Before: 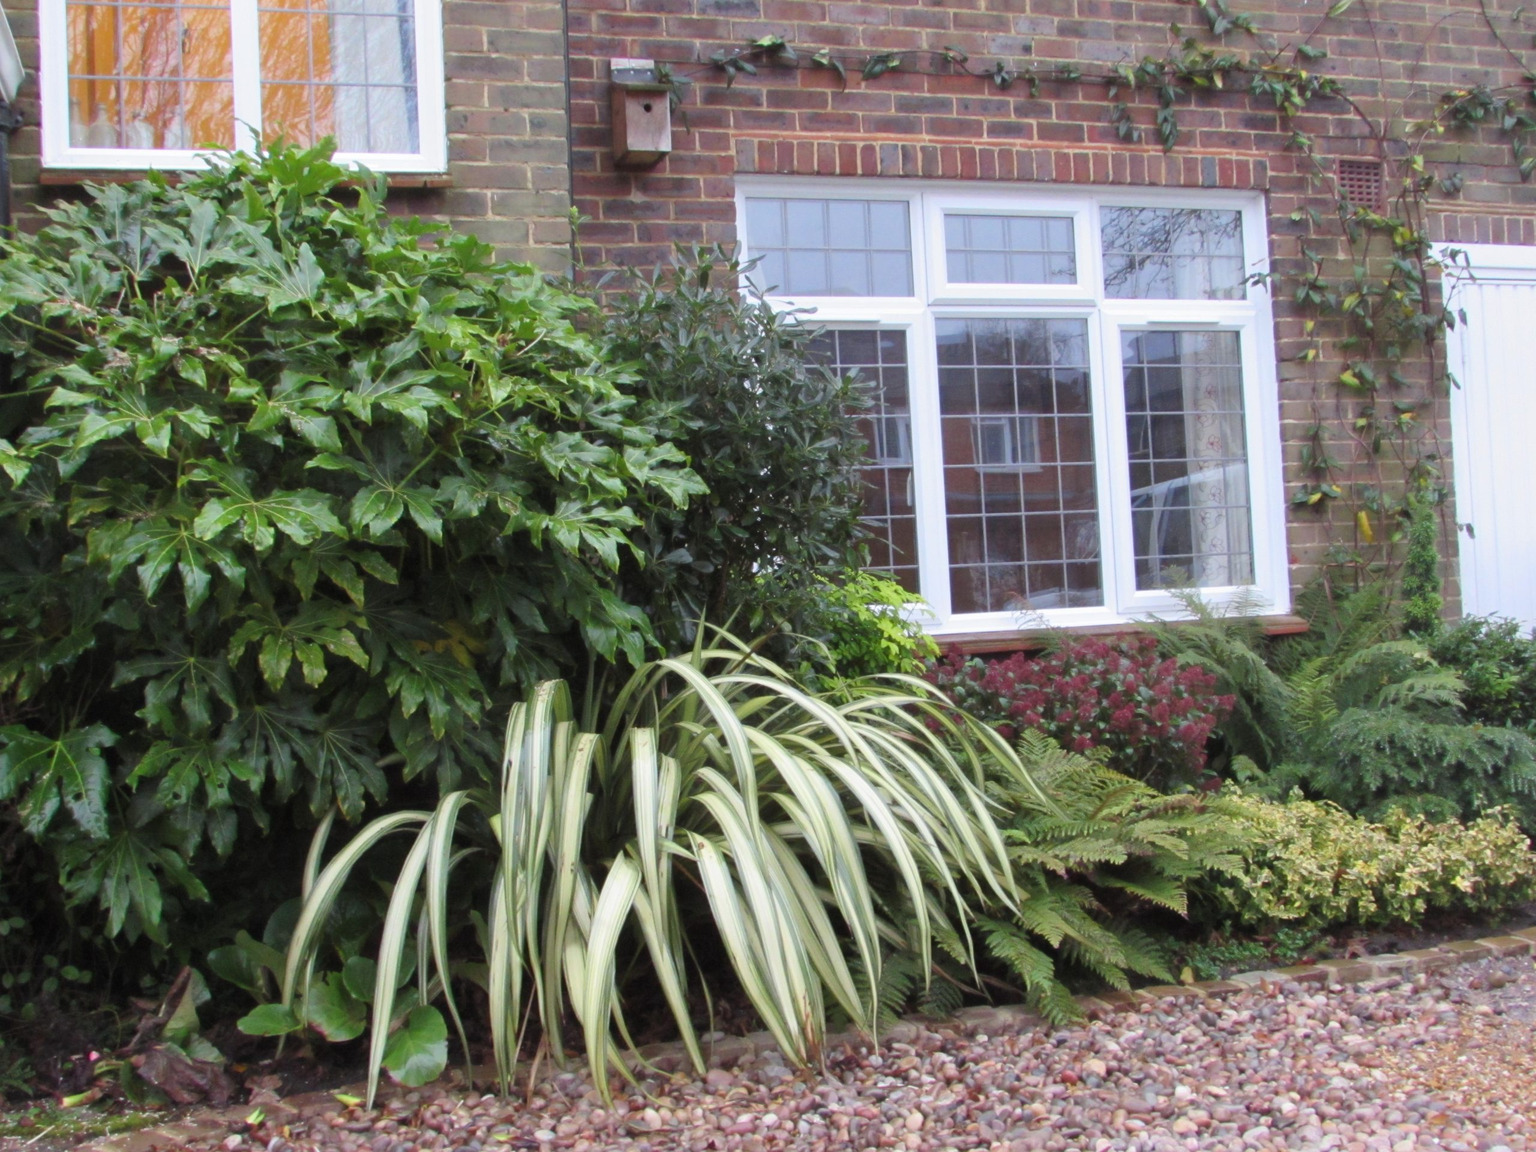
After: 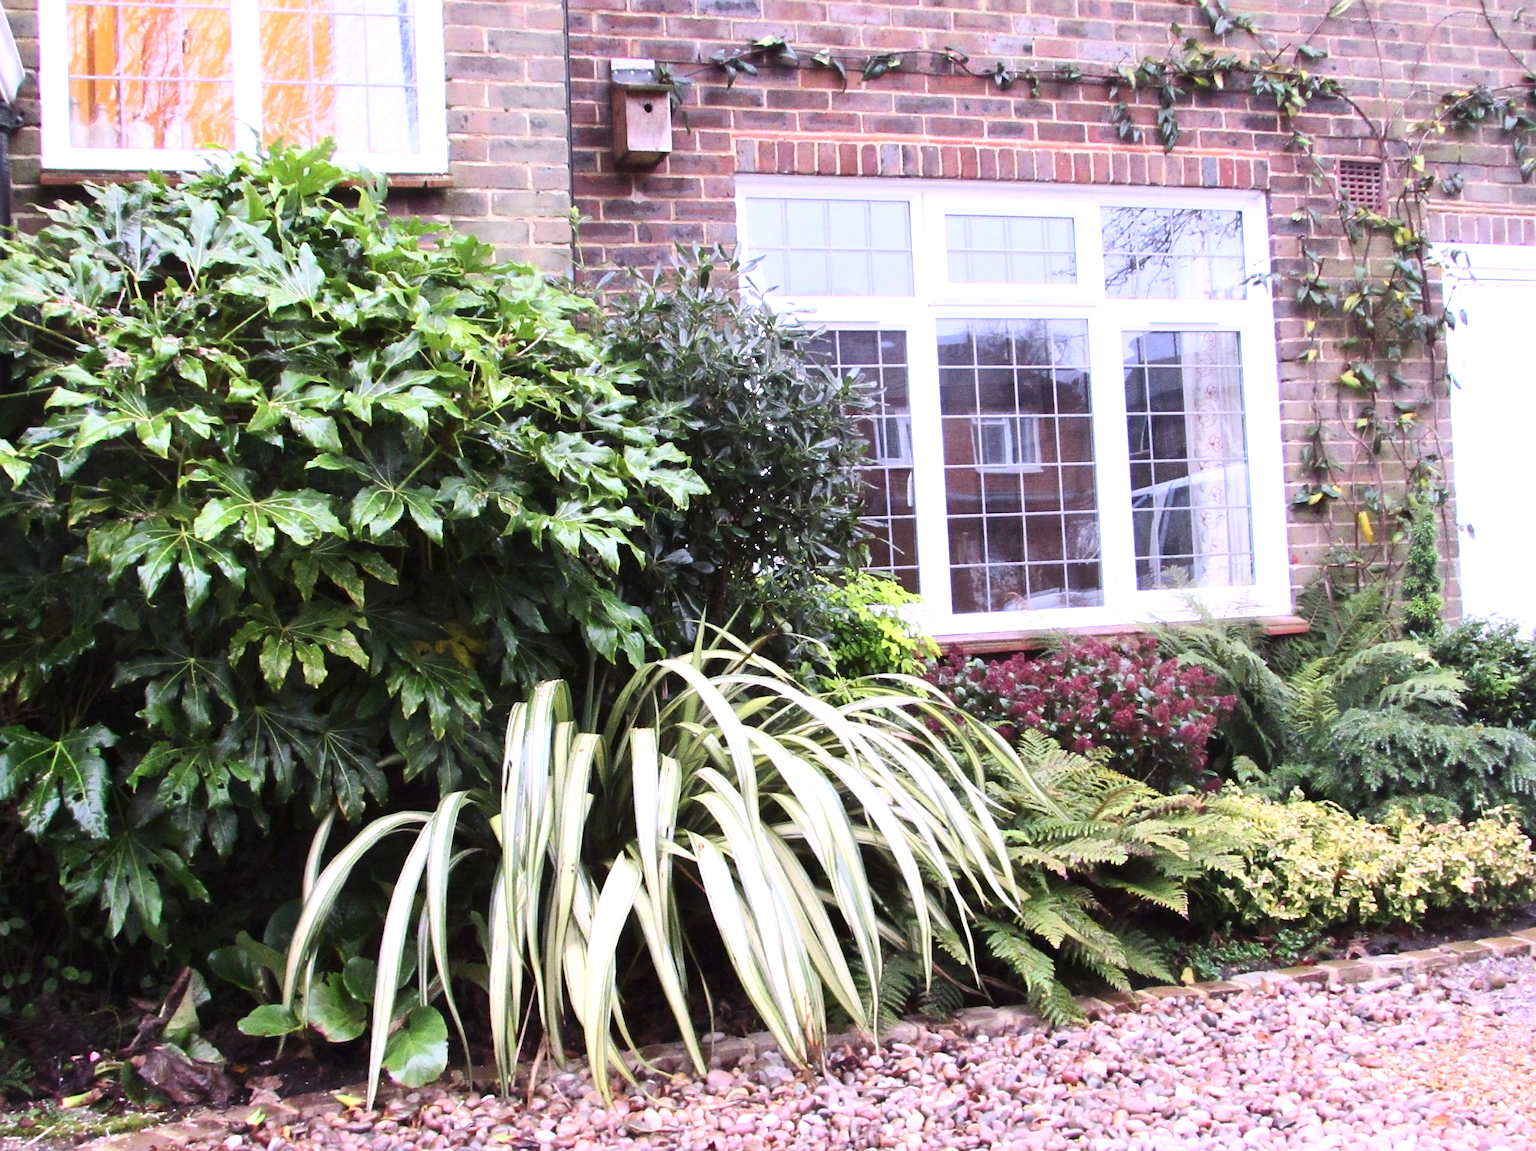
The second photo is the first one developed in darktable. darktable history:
contrast brightness saturation: contrast 0.28
sharpen: on, module defaults
exposure: black level correction 0, exposure 0.7 EV, compensate exposure bias true, compensate highlight preservation false
shadows and highlights: shadows 4.1, highlights -17.6, soften with gaussian
white balance: red 1.066, blue 1.119
